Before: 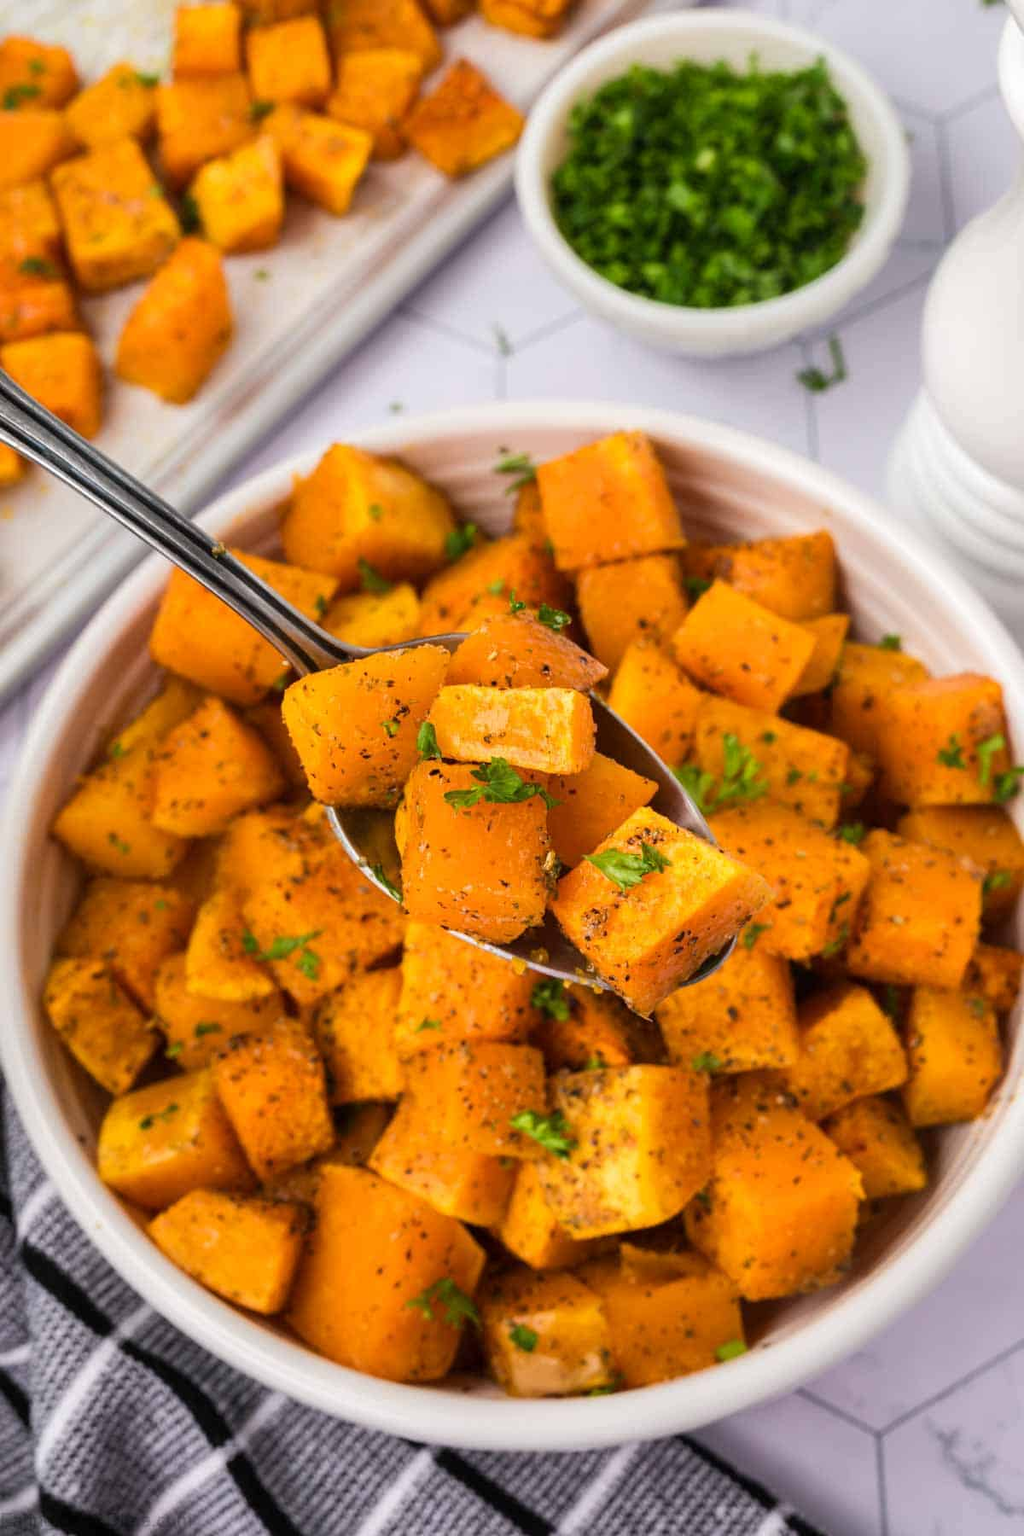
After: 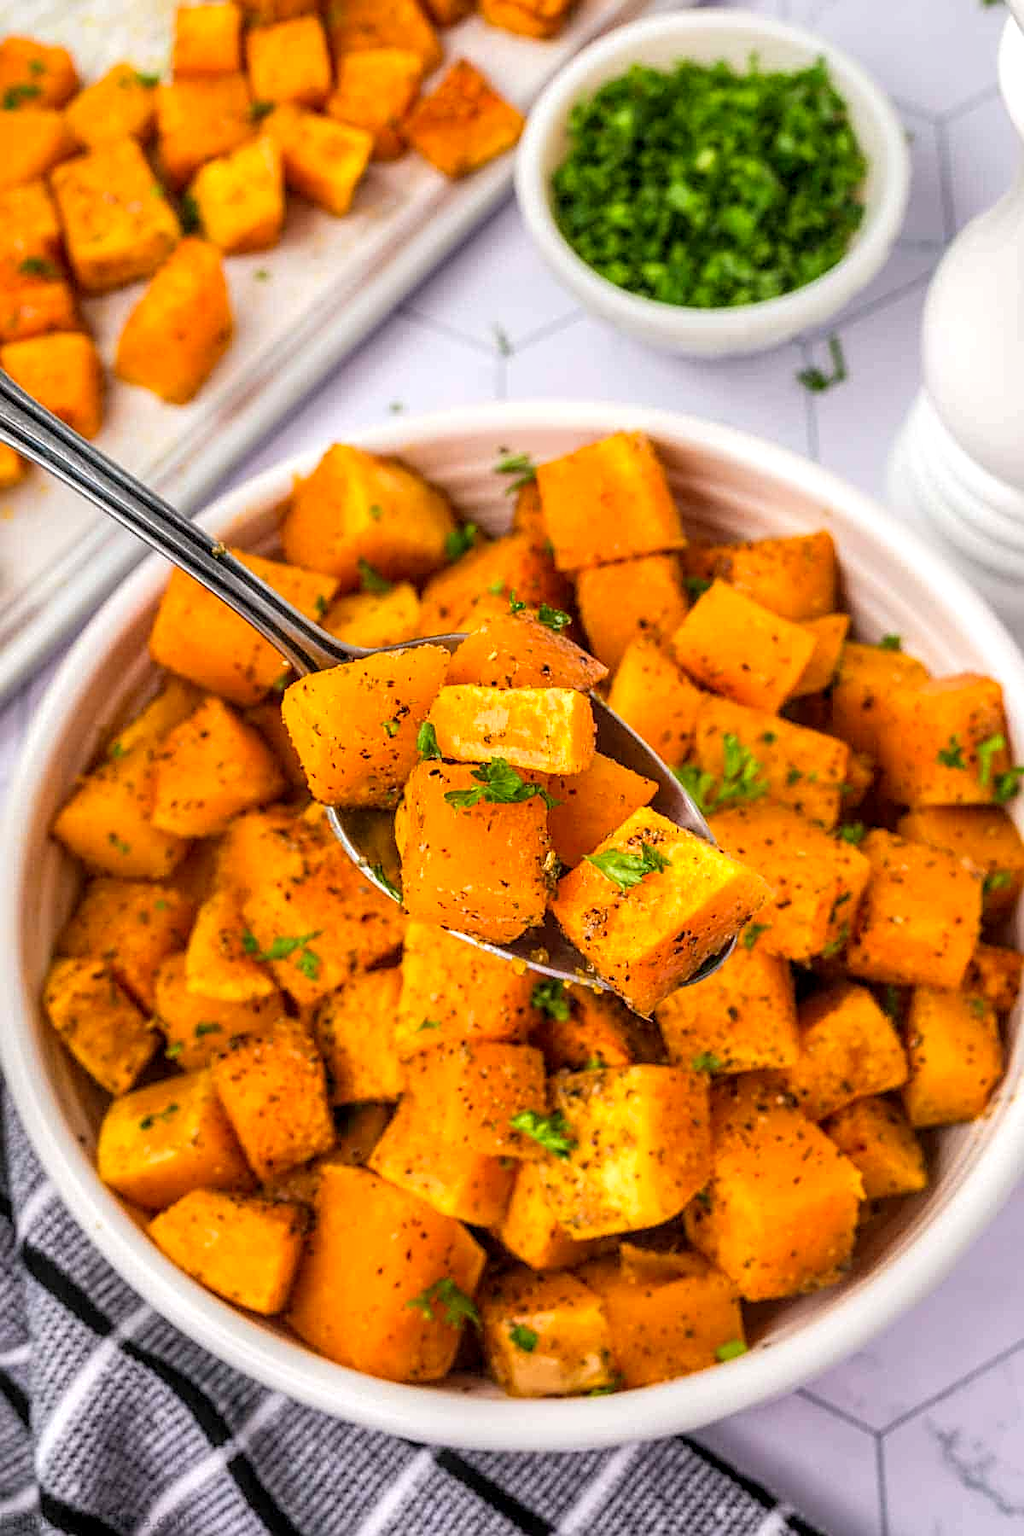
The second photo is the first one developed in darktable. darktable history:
exposure: exposure 0.027 EV, compensate exposure bias true, compensate highlight preservation false
sharpen: on, module defaults
local contrast: highlights 62%, detail 143%, midtone range 0.426
contrast brightness saturation: brightness 0.093, saturation 0.191
